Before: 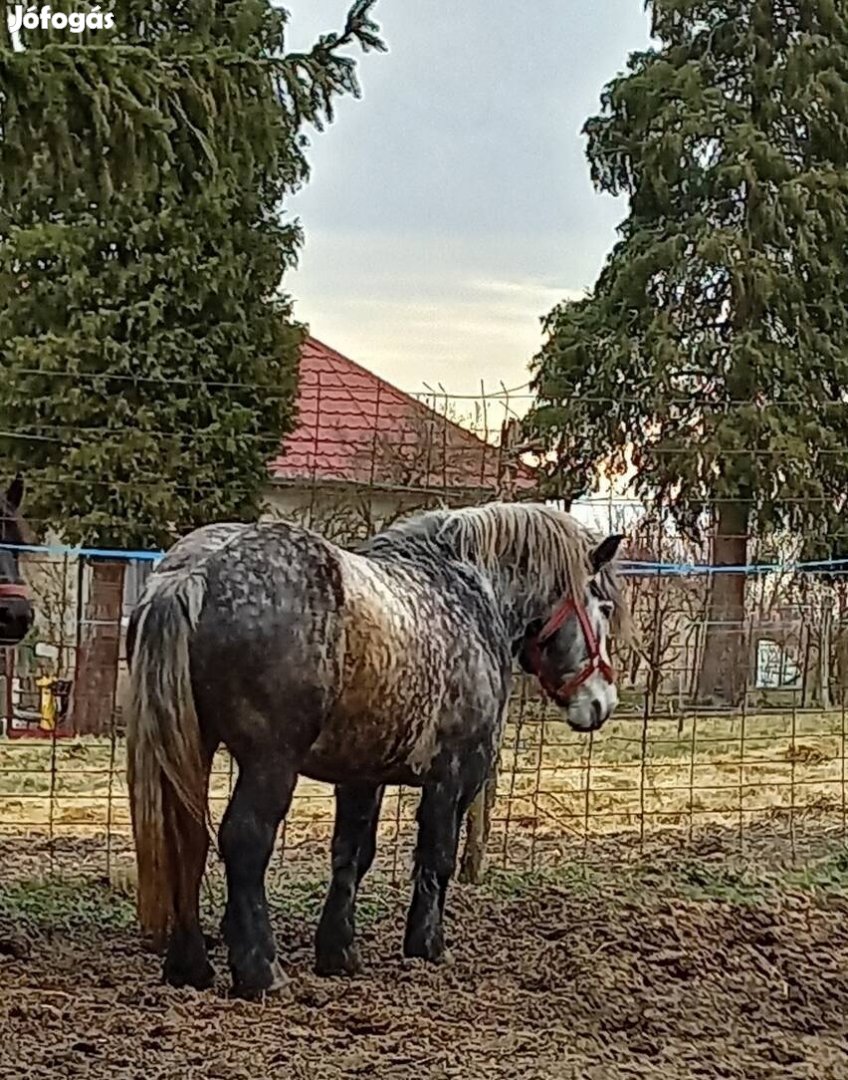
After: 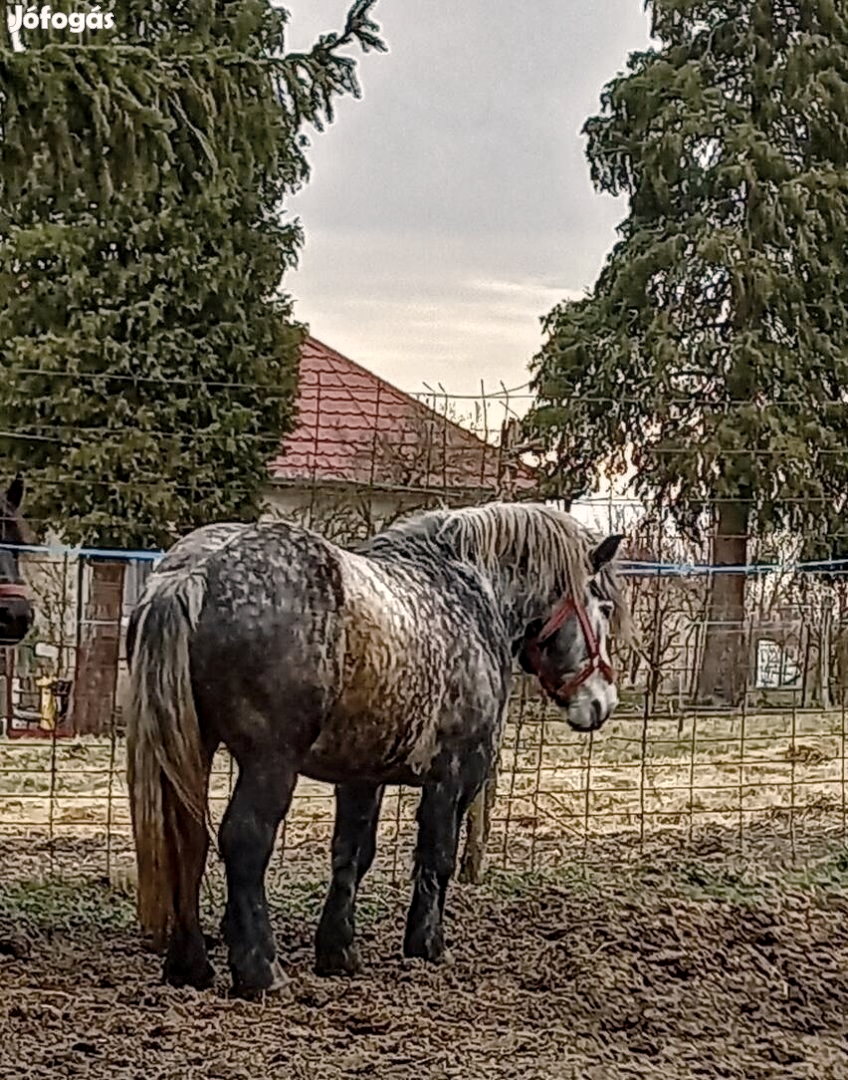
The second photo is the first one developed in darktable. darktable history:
color correction: highlights a* 5.54, highlights b* 5.26, saturation 0.65
color balance rgb: perceptual saturation grading › global saturation 20%, perceptual saturation grading › highlights -50.041%, perceptual saturation grading › shadows 30.929%, global vibrance 11.062%
local contrast: on, module defaults
